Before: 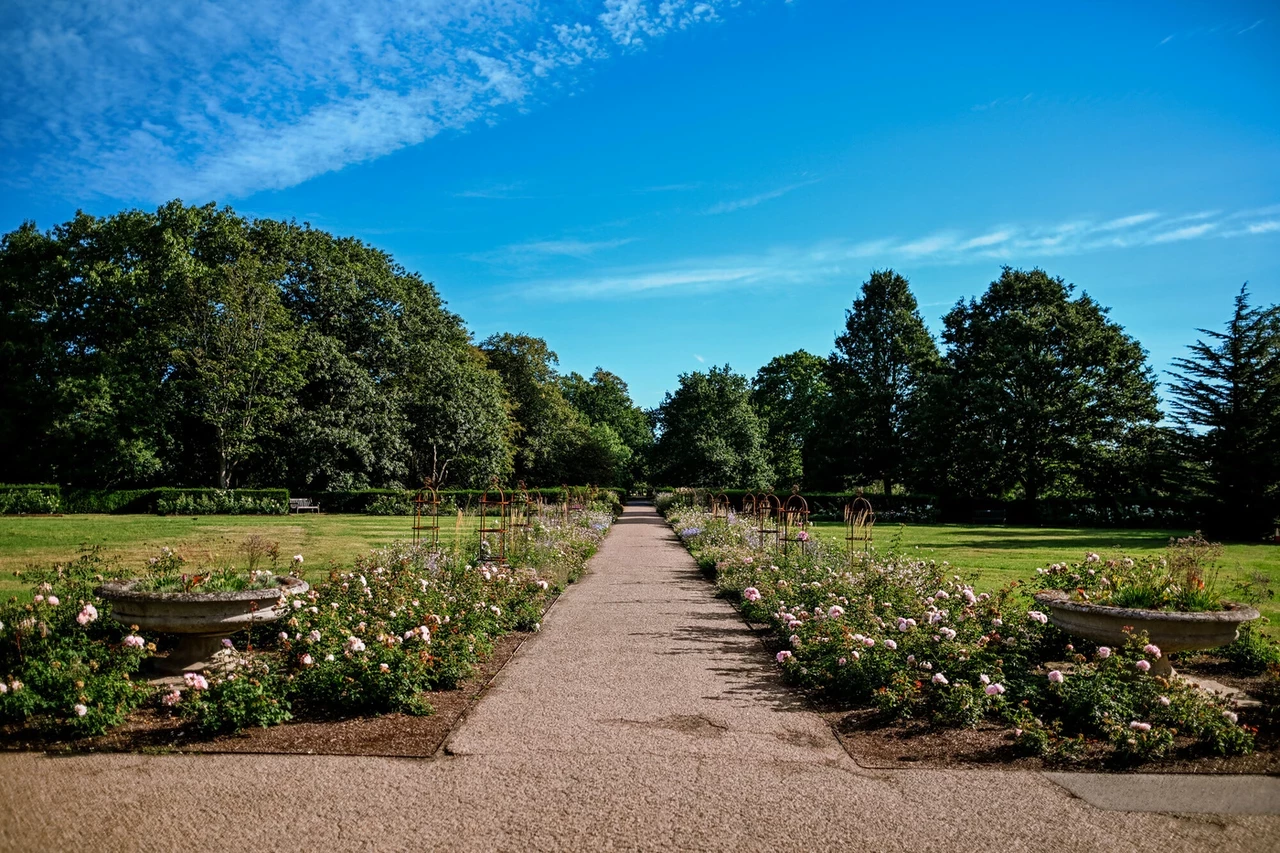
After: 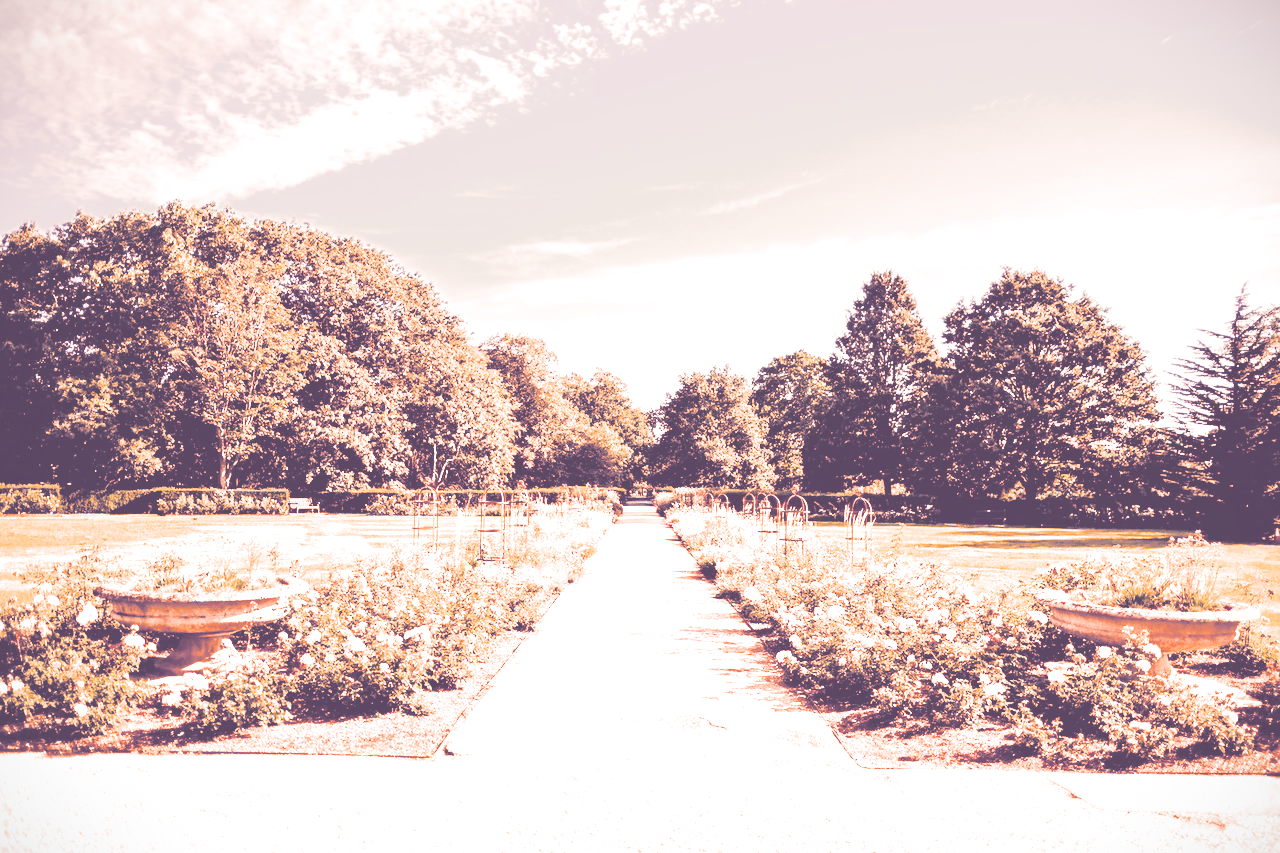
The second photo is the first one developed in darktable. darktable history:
vibrance: vibrance 60%
contrast equalizer: y [[0.5 ×4, 0.467, 0.376], [0.5 ×6], [0.5 ×6], [0 ×6], [0 ×6]]
global tonemap: drago (0.7, 100)
white balance: red 1.982, blue 1.299
vignetting: fall-off start 100%, fall-off radius 71%, brightness -0.434, saturation -0.2, width/height ratio 1.178, dithering 8-bit output, unbound false
local contrast: mode bilateral grid, contrast 100, coarseness 100, detail 94%, midtone range 0.2
contrast brightness saturation: contrast 0.25, saturation -0.31
tone curve: curves: ch0 [(0, 0.211) (0.15, 0.25) (1, 0.953)], color space Lab, independent channels, preserve colors none
base curve: curves: ch0 [(0, 0.02) (0.083, 0.036) (1, 1)], preserve colors none
exposure: black level correction -0.005, exposure 1 EV, compensate highlight preservation false
color correction: highlights a* 40, highlights b* 40, saturation 0.69
split-toning: shadows › hue 266.4°, shadows › saturation 0.4, highlights › hue 61.2°, highlights › saturation 0.3, compress 0%
